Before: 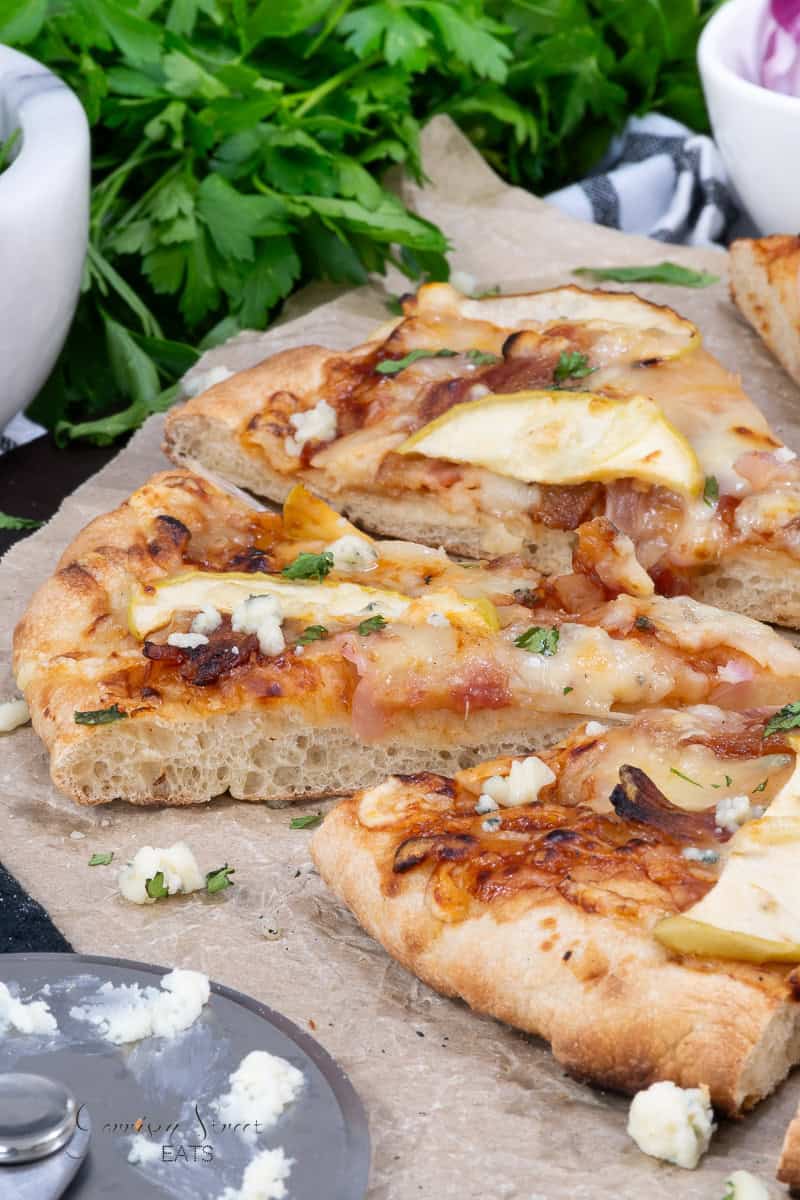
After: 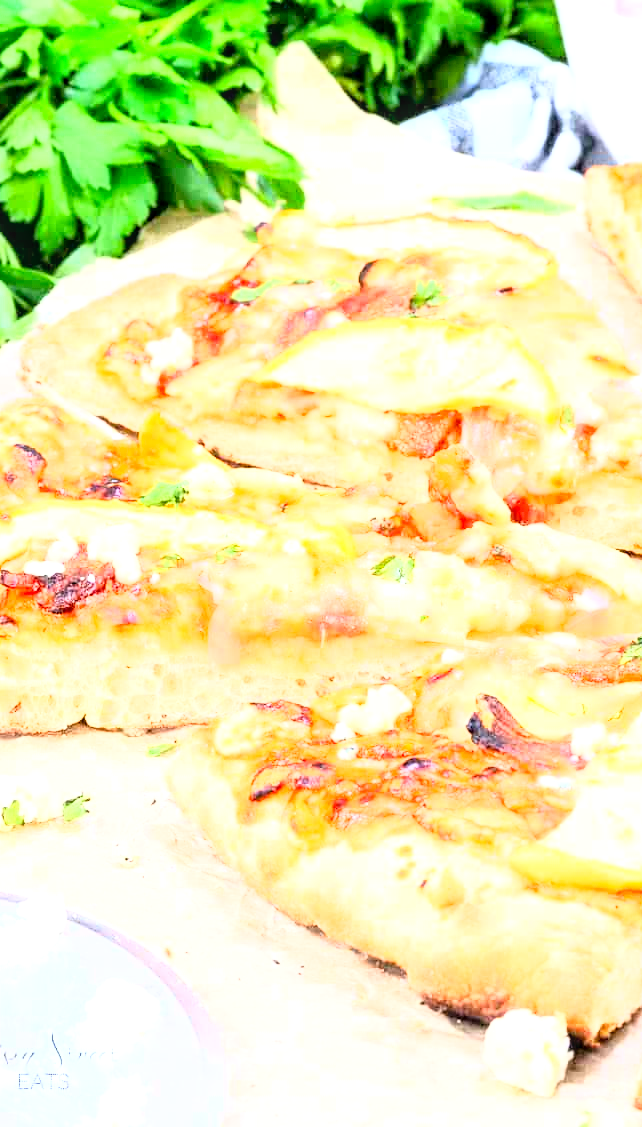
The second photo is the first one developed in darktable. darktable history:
base curve: curves: ch0 [(0, 0) (0.012, 0.01) (0.073, 0.168) (0.31, 0.711) (0.645, 0.957) (1, 1)]
crop and rotate: left 18.047%, top 6.009%, right 1.678%
exposure: black level correction 0.001, exposure 1.989 EV, compensate highlight preservation false
local contrast: detail 130%
